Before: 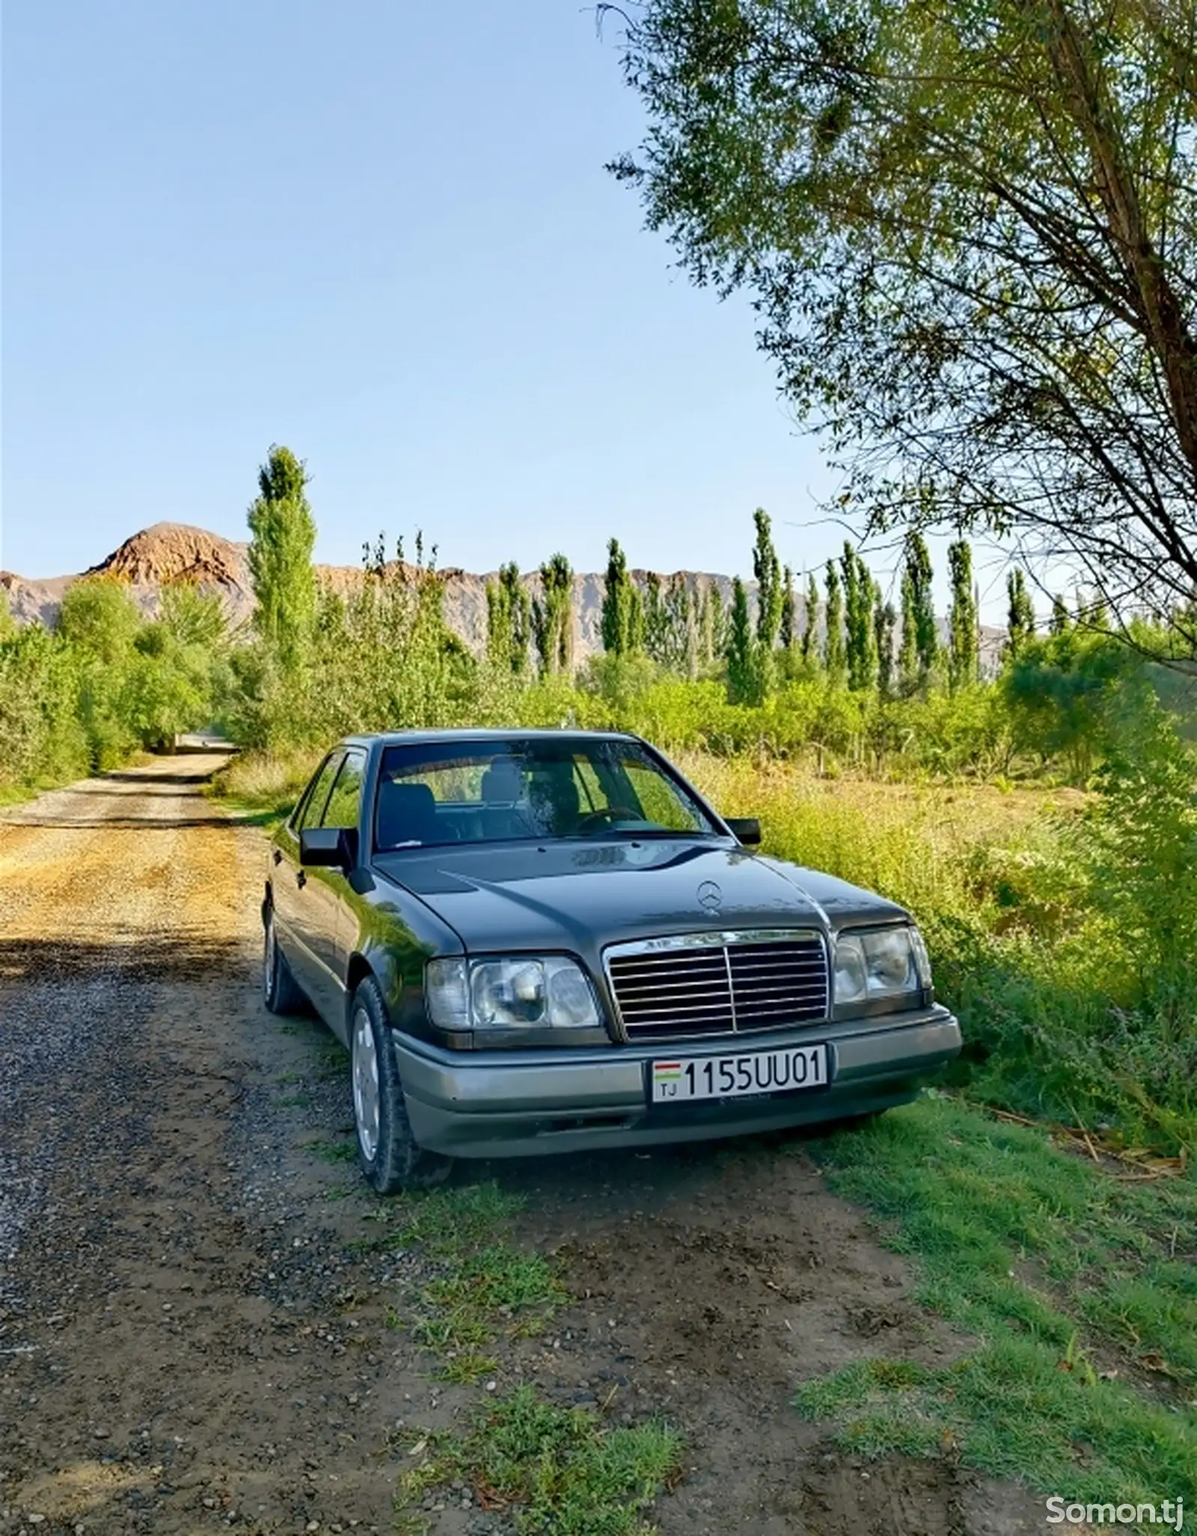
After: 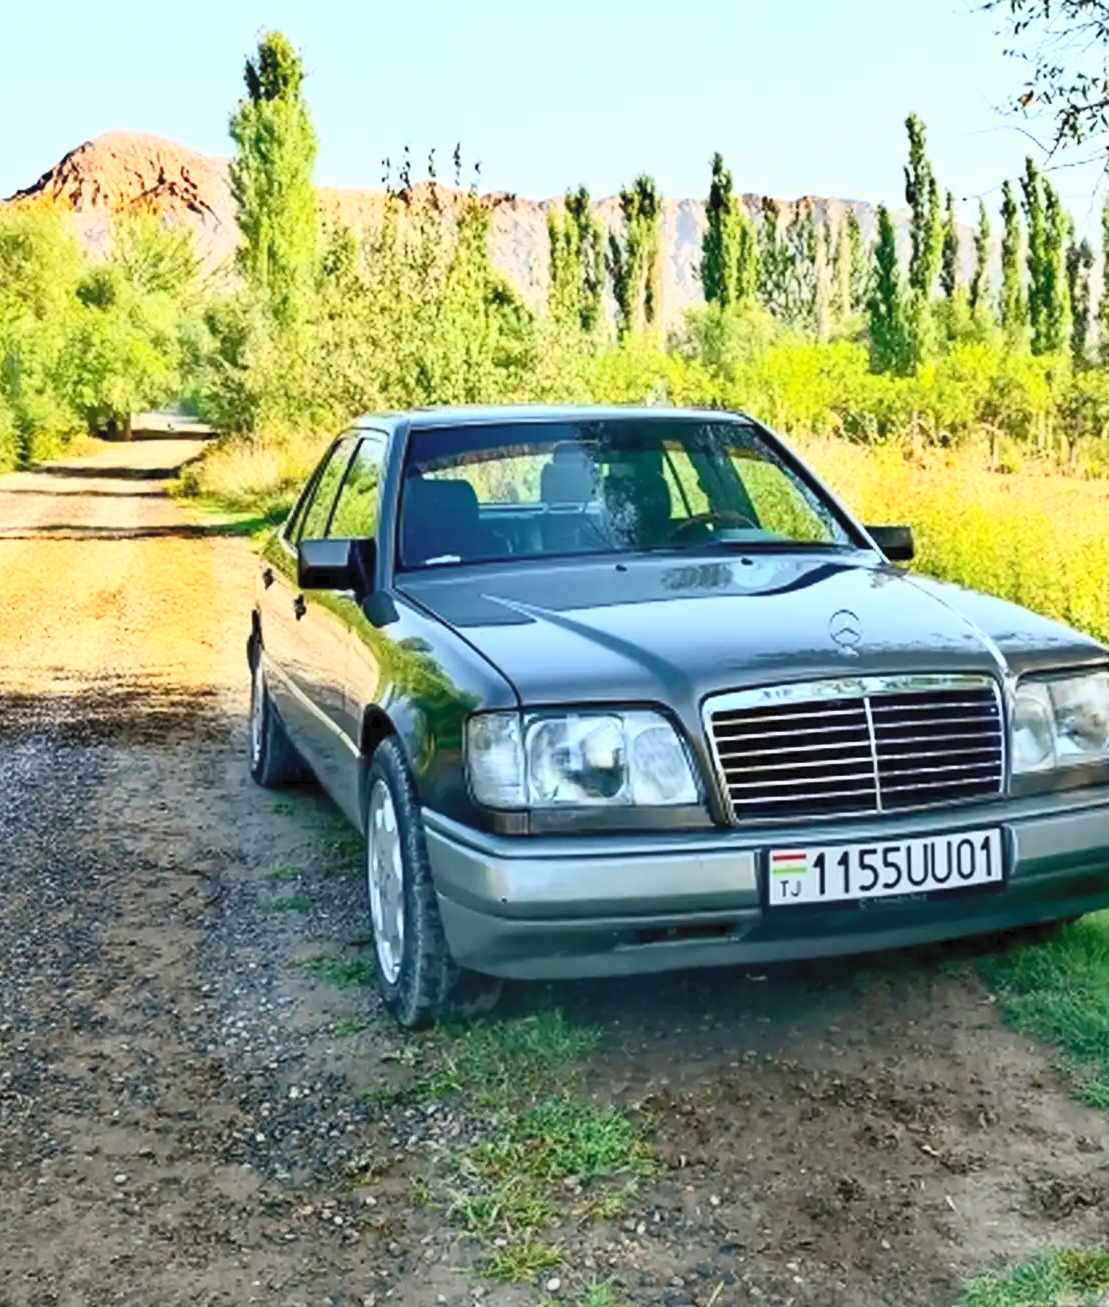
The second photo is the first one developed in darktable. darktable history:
crop: left 6.488%, top 27.668%, right 24.183%, bottom 8.656%
contrast brightness saturation: contrast 0.39, brightness 0.53
